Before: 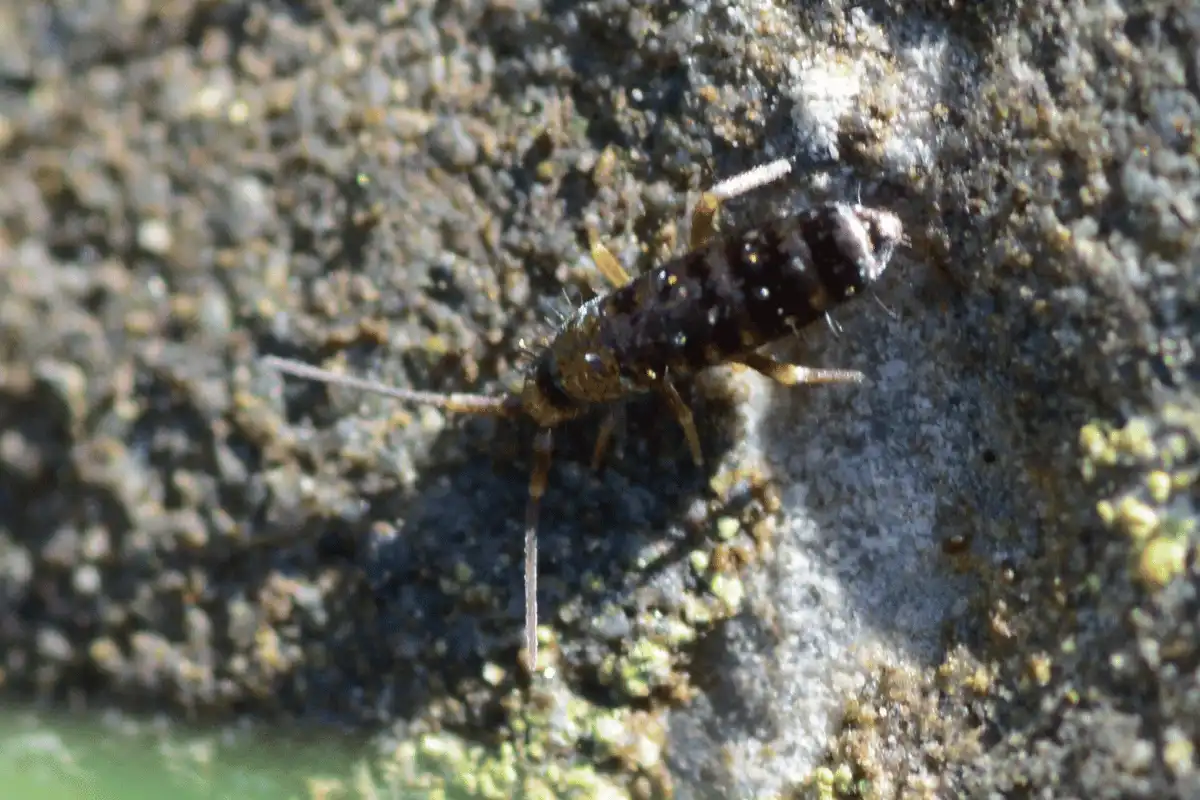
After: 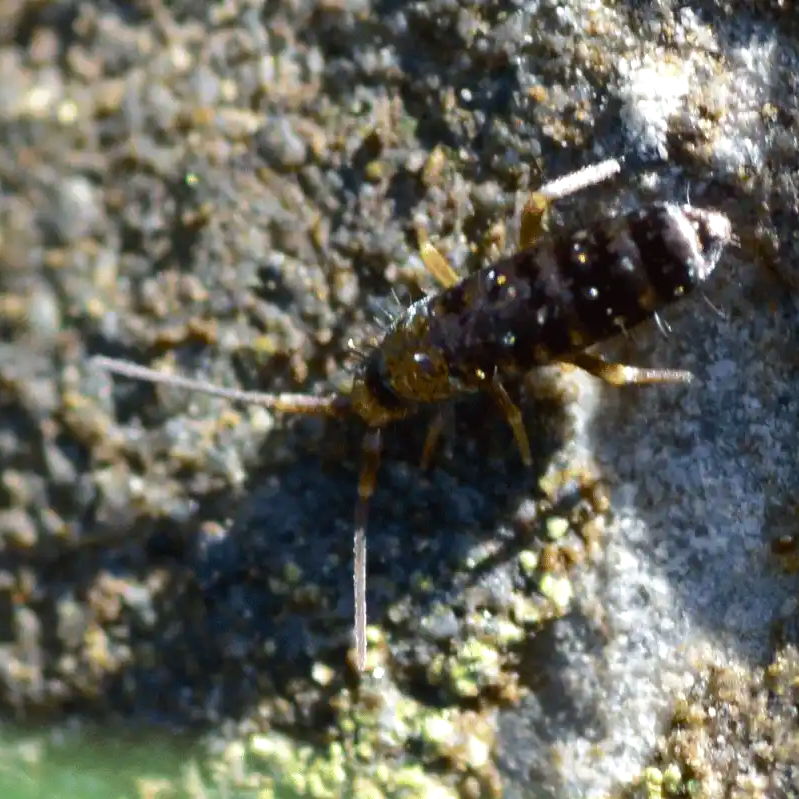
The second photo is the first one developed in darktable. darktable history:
color balance rgb: perceptual saturation grading › global saturation 20%, perceptual saturation grading › highlights -25%, perceptual saturation grading › shadows 25%
tone equalizer: on, module defaults
exposure: exposure -0.04 EV, compensate highlight preservation false
crop and rotate: left 14.292%, right 19.041%
color balance: contrast 10%
